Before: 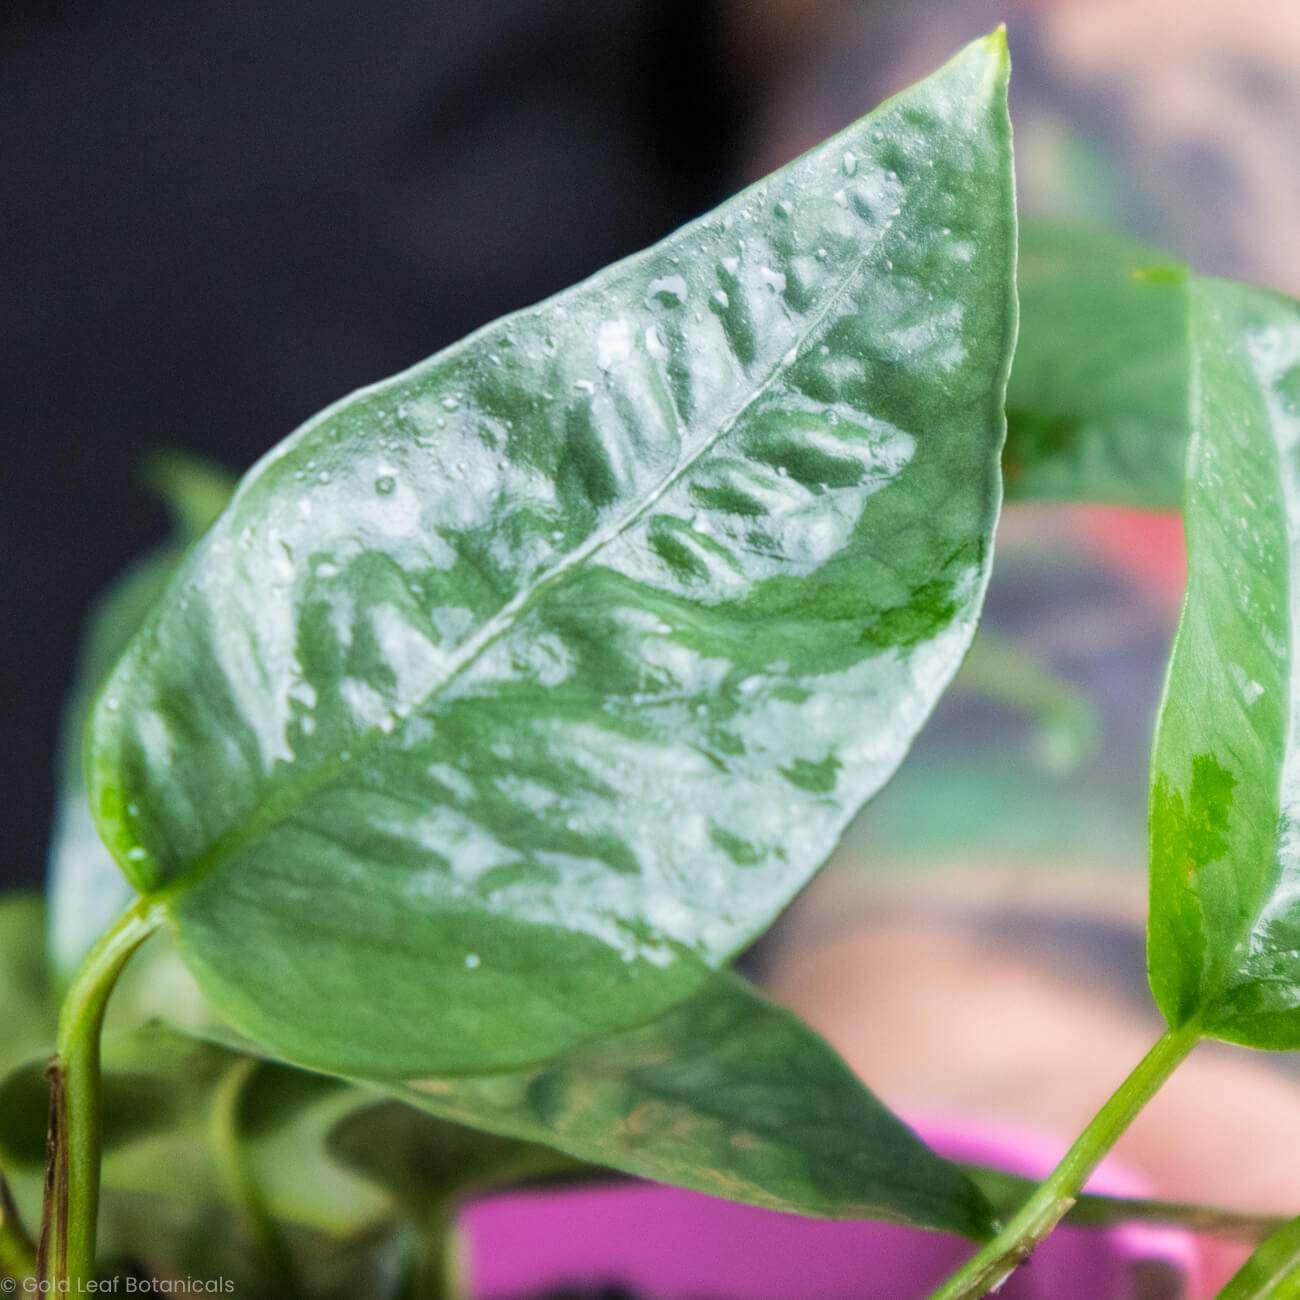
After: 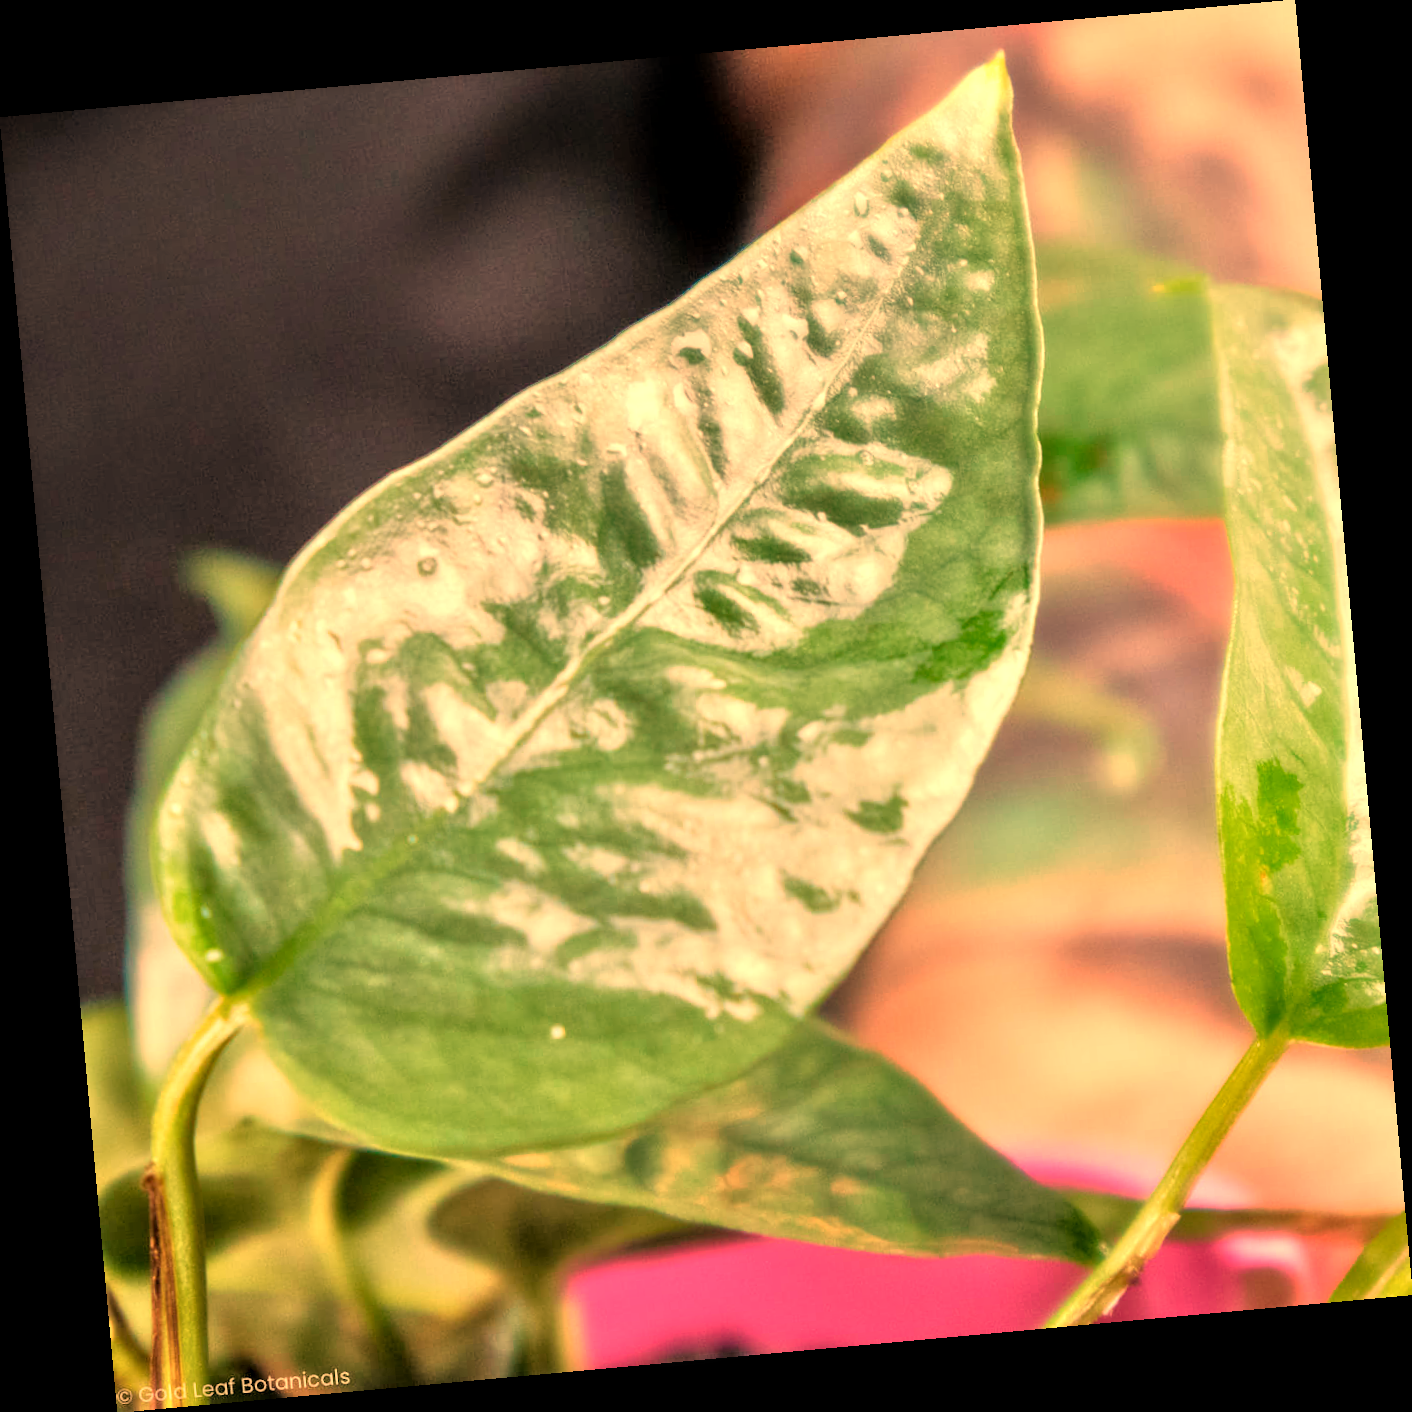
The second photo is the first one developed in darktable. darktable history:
rotate and perspective: rotation -5.2°, automatic cropping off
tone equalizer: -7 EV 0.15 EV, -6 EV 0.6 EV, -5 EV 1.15 EV, -4 EV 1.33 EV, -3 EV 1.15 EV, -2 EV 0.6 EV, -1 EV 0.15 EV, mask exposure compensation -0.5 EV
contrast equalizer: y [[0.536, 0.565, 0.581, 0.516, 0.52, 0.491], [0.5 ×6], [0.5 ×6], [0 ×6], [0 ×6]]
white balance: red 1.467, blue 0.684
